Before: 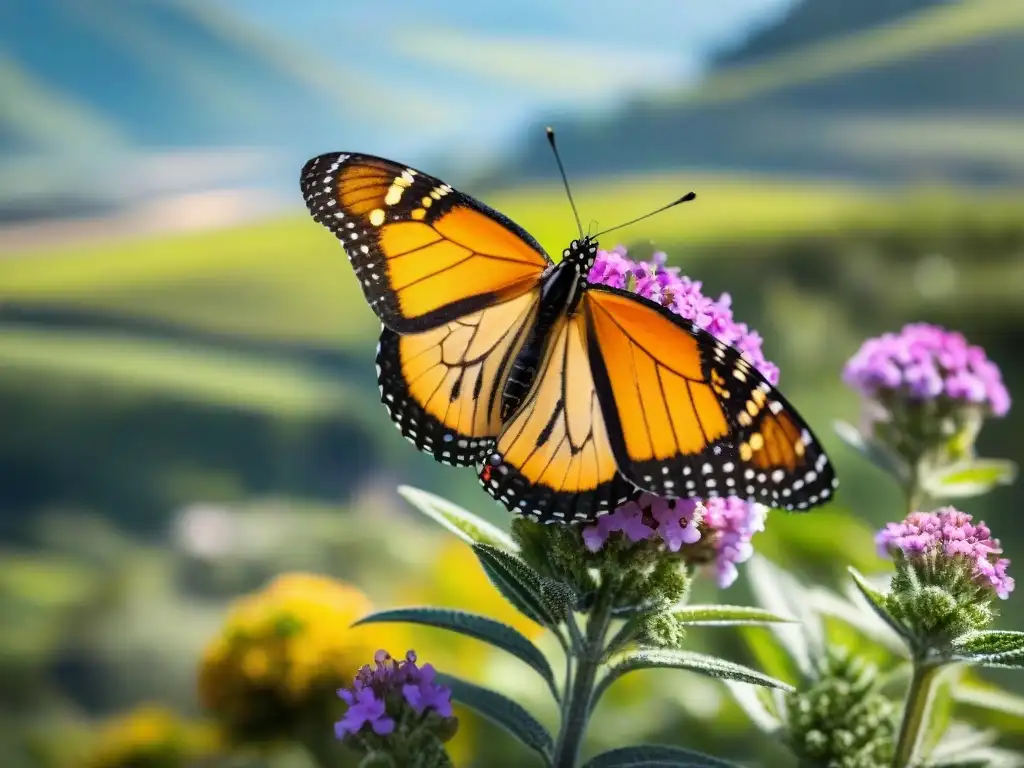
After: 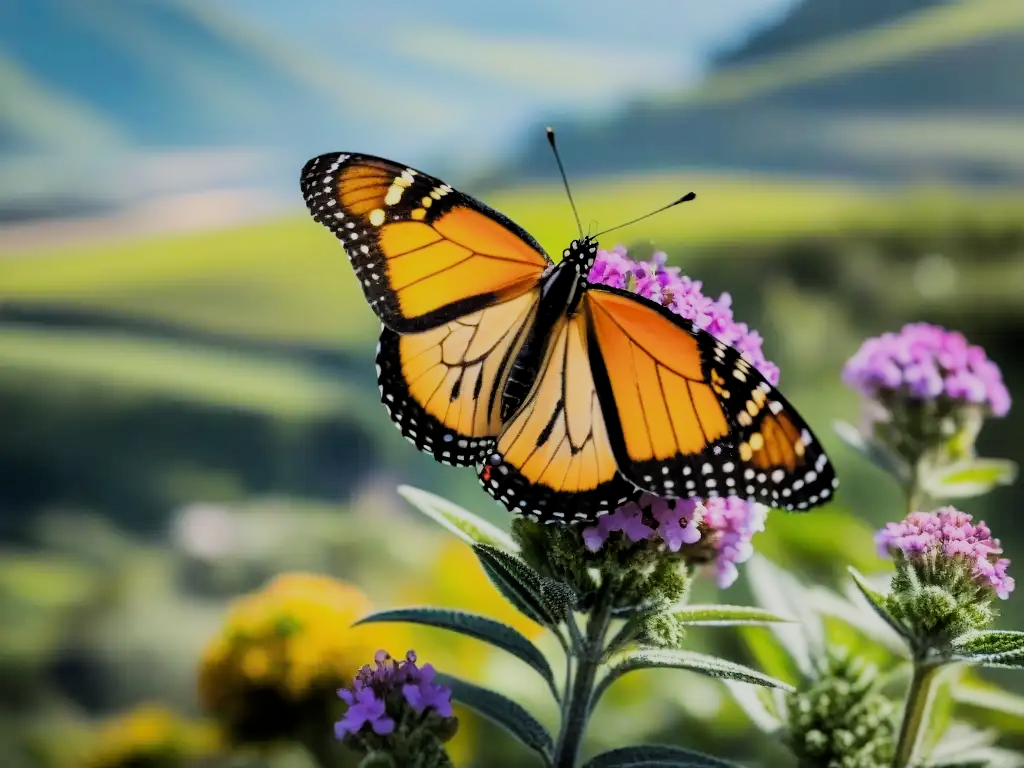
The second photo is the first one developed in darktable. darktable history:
filmic rgb: middle gray luminance 28.95%, black relative exposure -10.29 EV, white relative exposure 5.49 EV, threshold 3.01 EV, target black luminance 0%, hardness 3.93, latitude 1.4%, contrast 1.126, highlights saturation mix 5.89%, shadows ↔ highlights balance 15.25%, enable highlight reconstruction true
